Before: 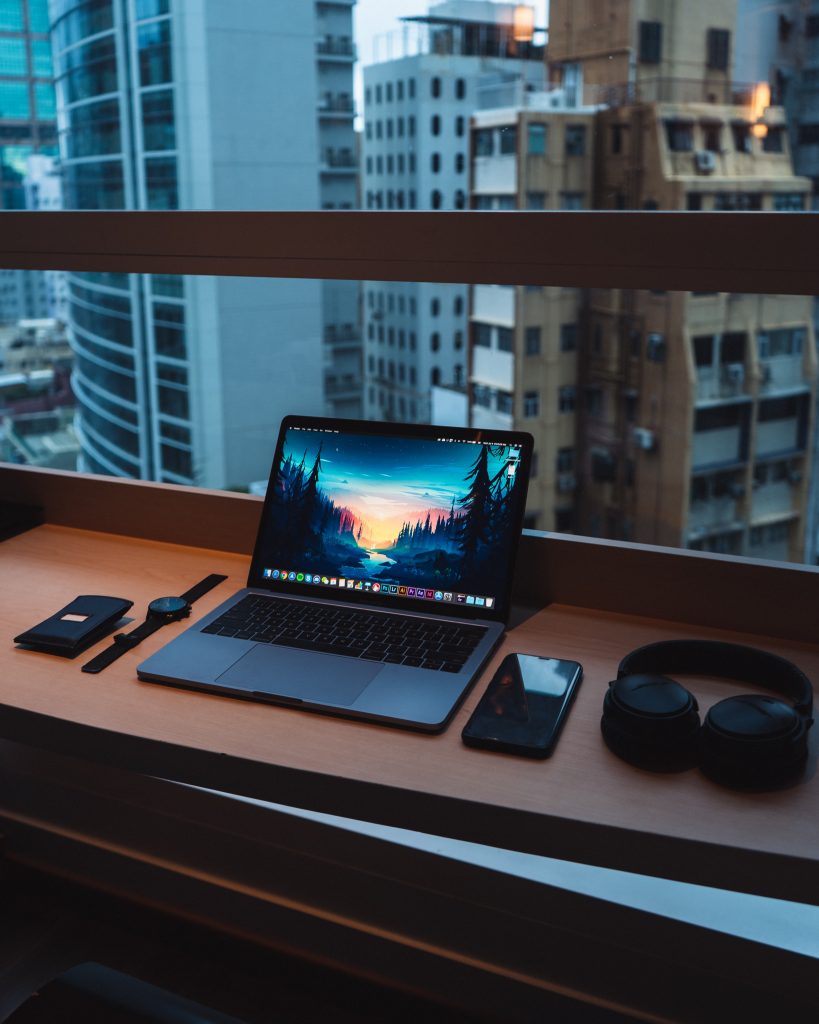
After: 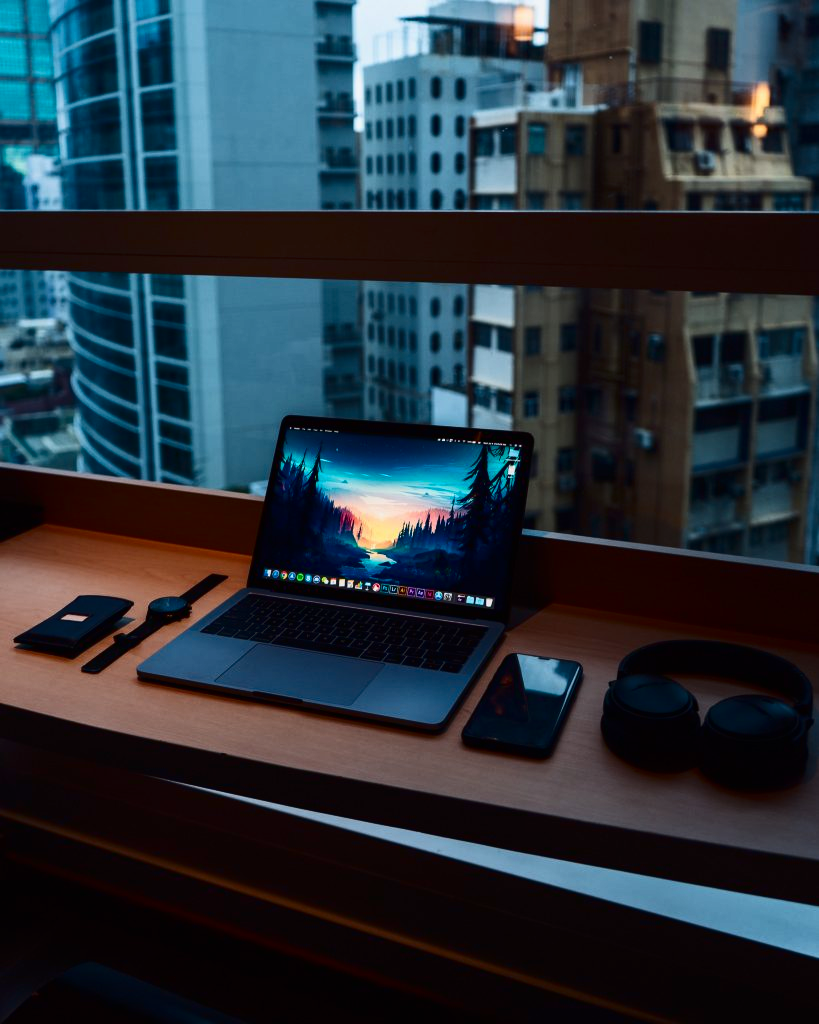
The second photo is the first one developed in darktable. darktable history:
exposure: black level correction 0.002, exposure -0.1 EV, compensate highlight preservation false
contrast brightness saturation: contrast 0.2, brightness -0.11, saturation 0.1
white balance: emerald 1
